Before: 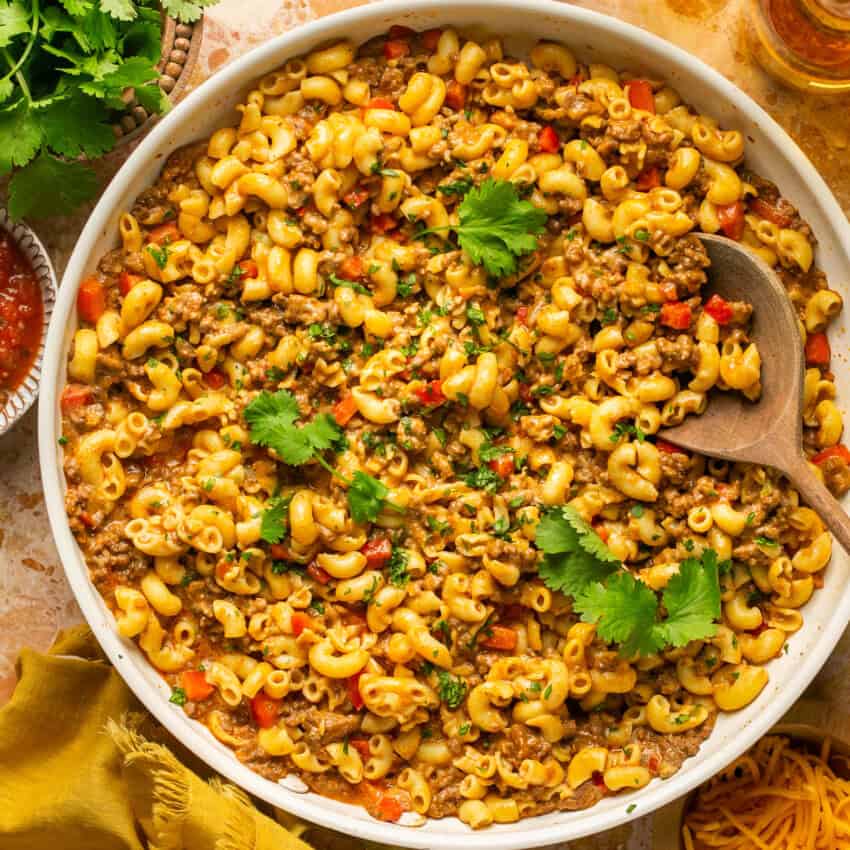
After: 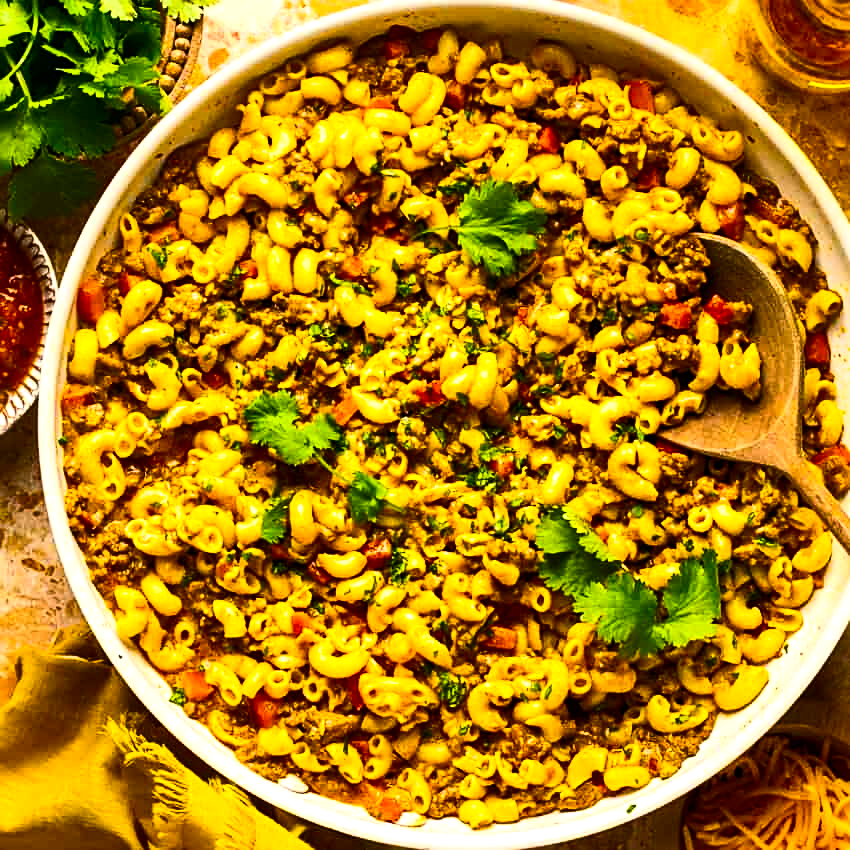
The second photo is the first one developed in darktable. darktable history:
sharpen: on, module defaults
contrast brightness saturation: contrast 0.28
color balance rgb: linear chroma grading › global chroma 9%, perceptual saturation grading › global saturation 36%, perceptual brilliance grading › global brilliance 15%, perceptual brilliance grading › shadows -35%, global vibrance 15%
